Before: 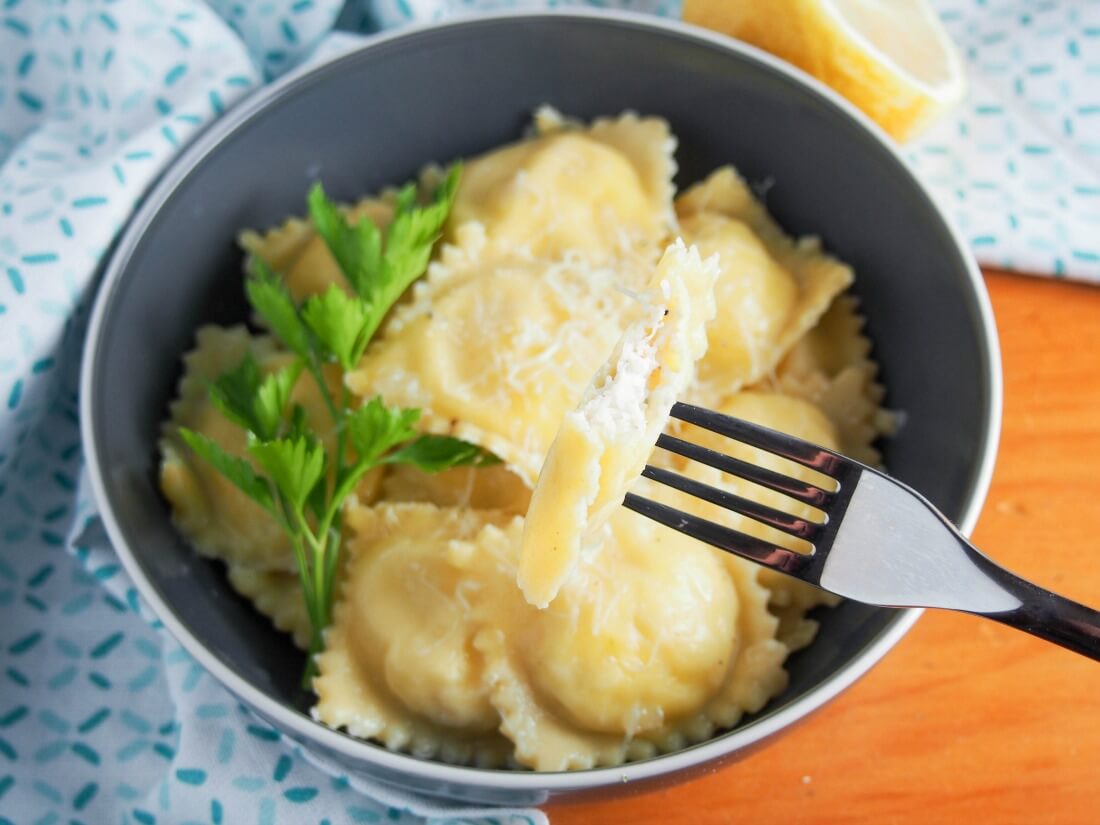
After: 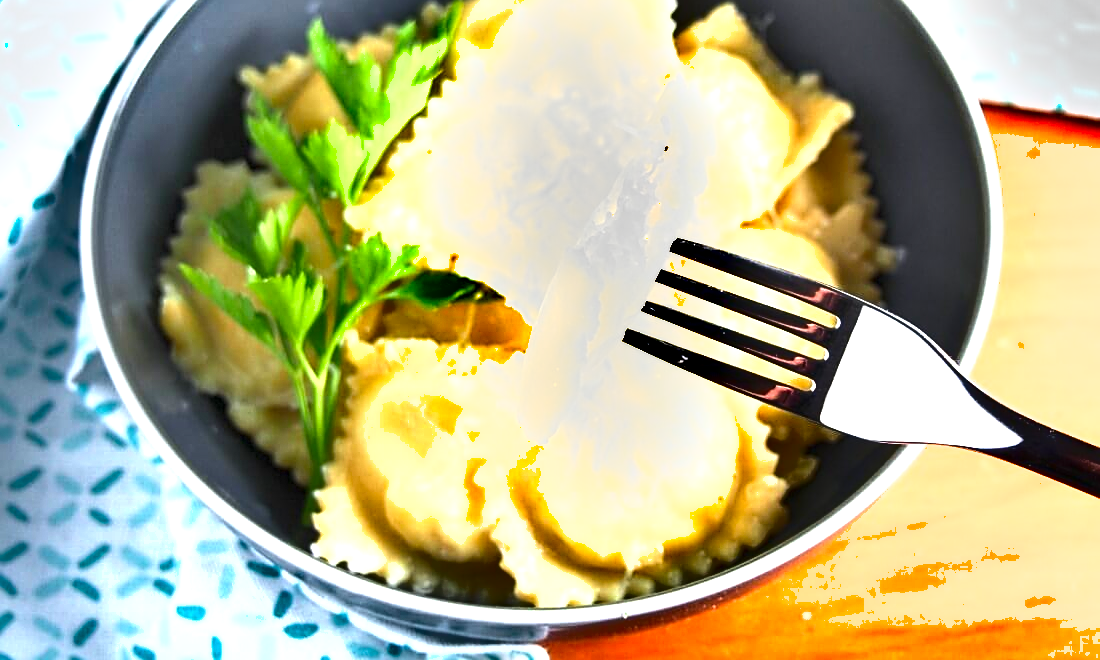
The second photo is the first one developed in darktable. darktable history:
crop and rotate: top 19.998%
shadows and highlights: shadows 43.71, white point adjustment -1.46, soften with gaussian
sharpen: on, module defaults
exposure: black level correction 0, exposure 1.6 EV, compensate exposure bias true, compensate highlight preservation false
